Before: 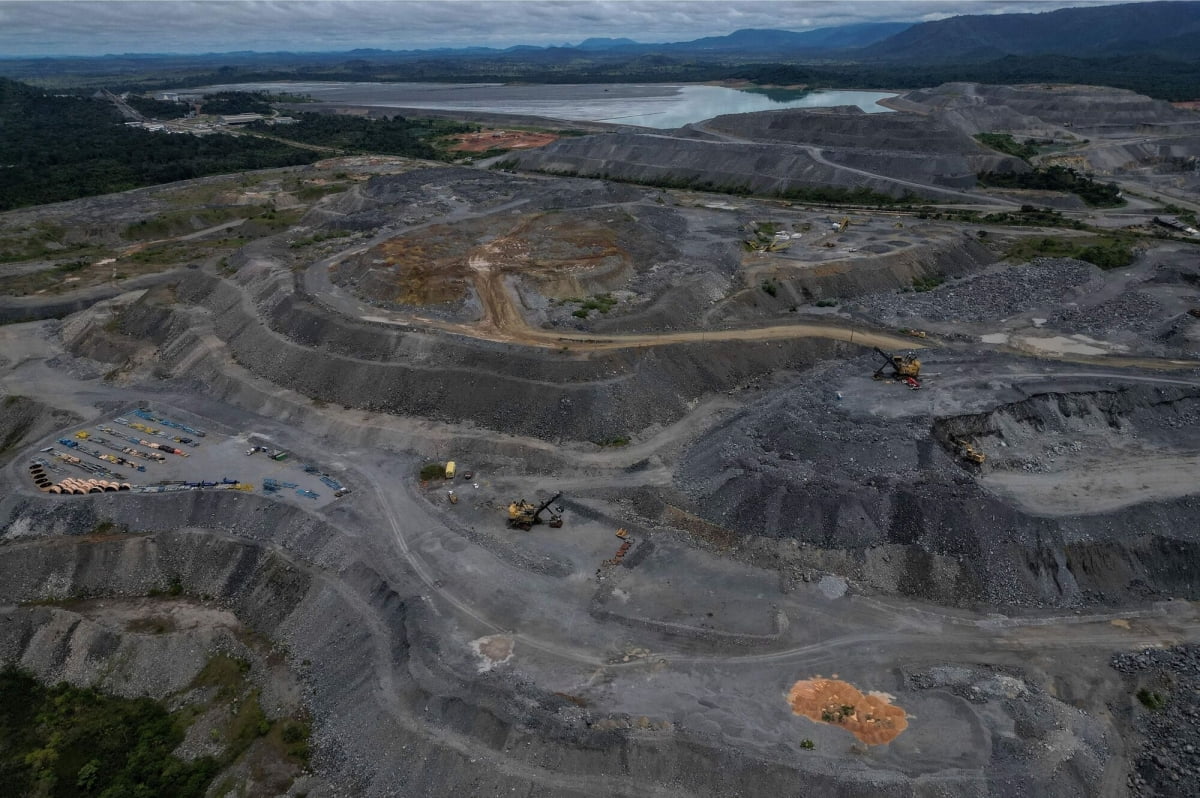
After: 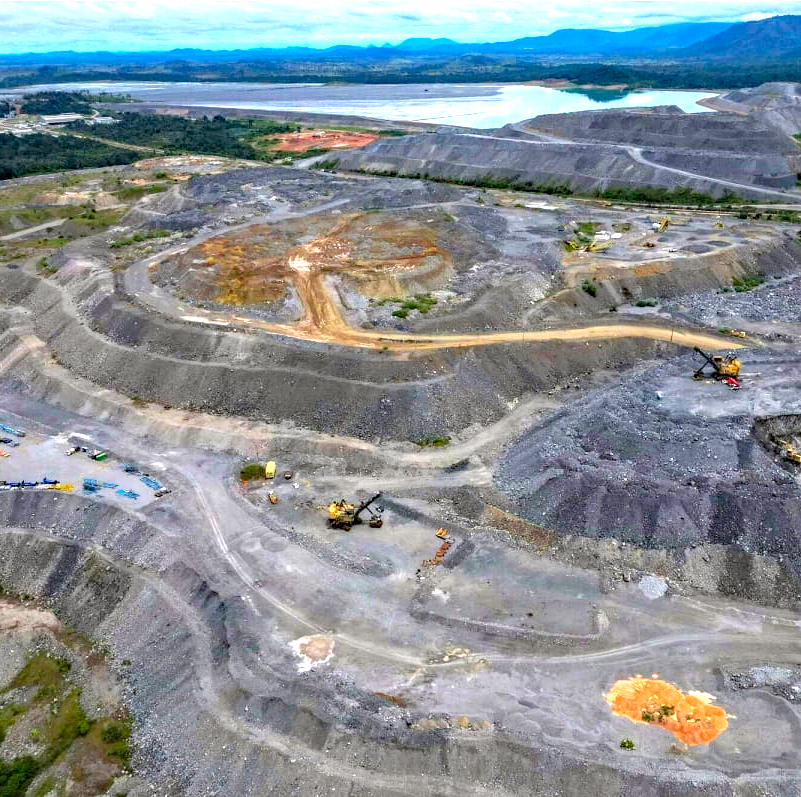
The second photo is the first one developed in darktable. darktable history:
exposure: black level correction 0.001, exposure 1.997 EV, compensate highlight preservation false
contrast brightness saturation: saturation 0.481
crop and rotate: left 15.071%, right 18.151%
haze removal: compatibility mode true, adaptive false
